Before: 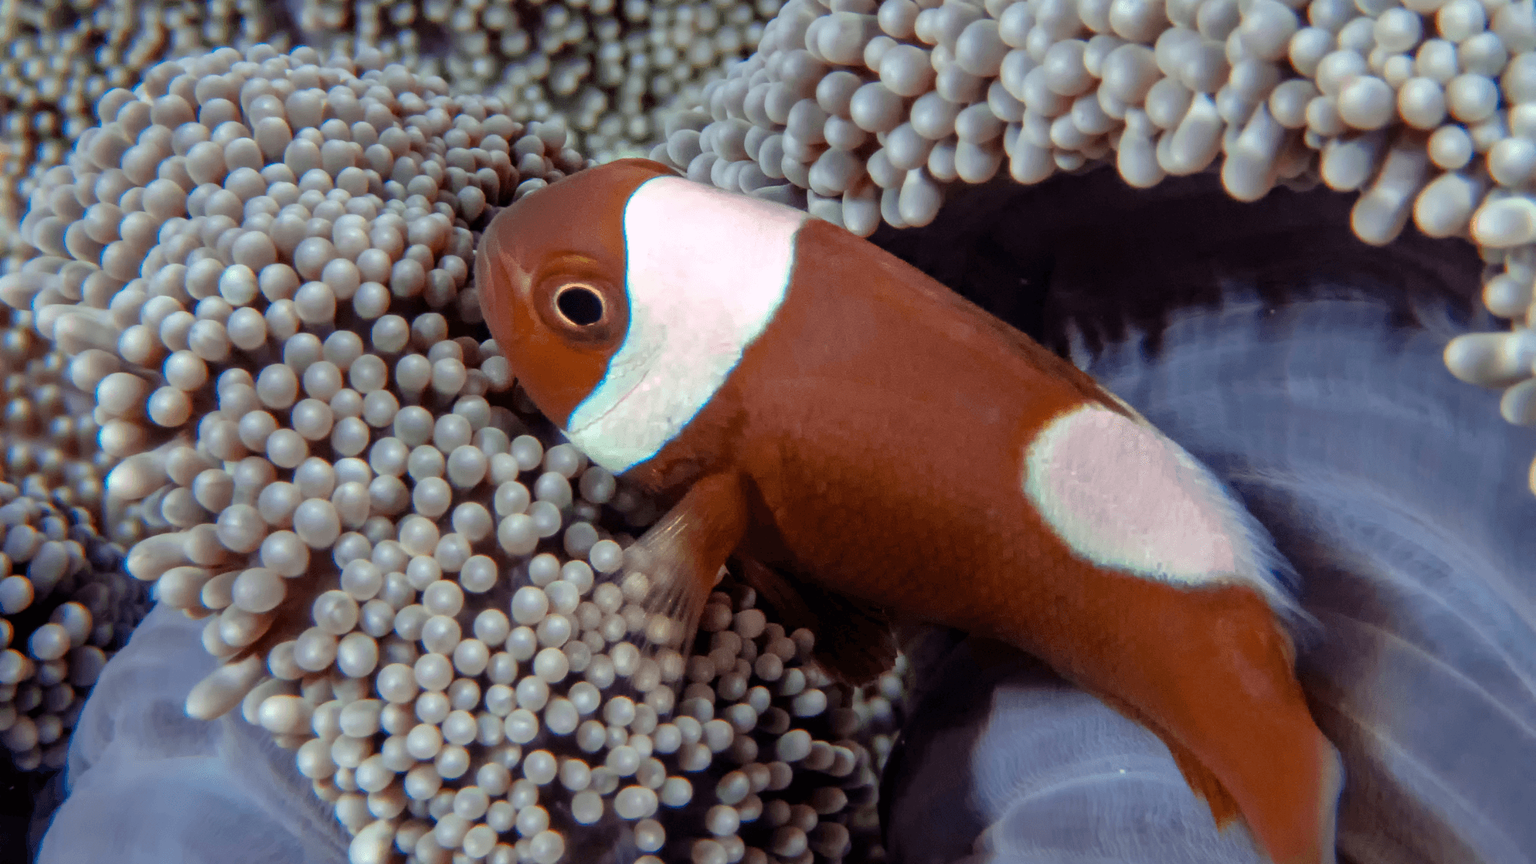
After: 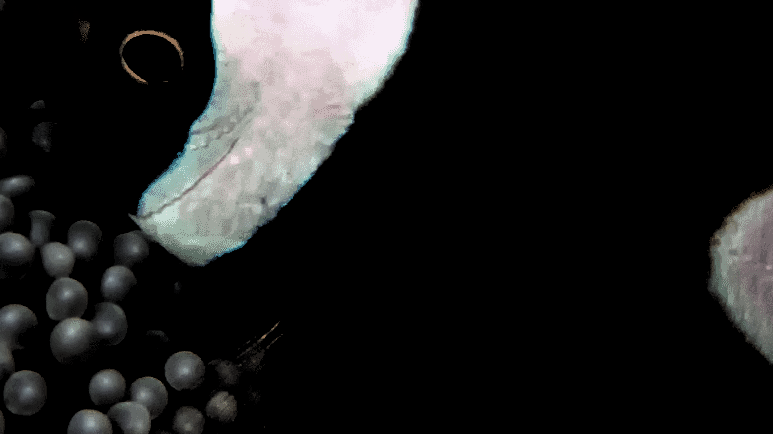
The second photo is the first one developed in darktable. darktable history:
levels: levels [0.514, 0.759, 1]
crop: left 29.886%, top 30.001%, right 29.814%, bottom 29.724%
